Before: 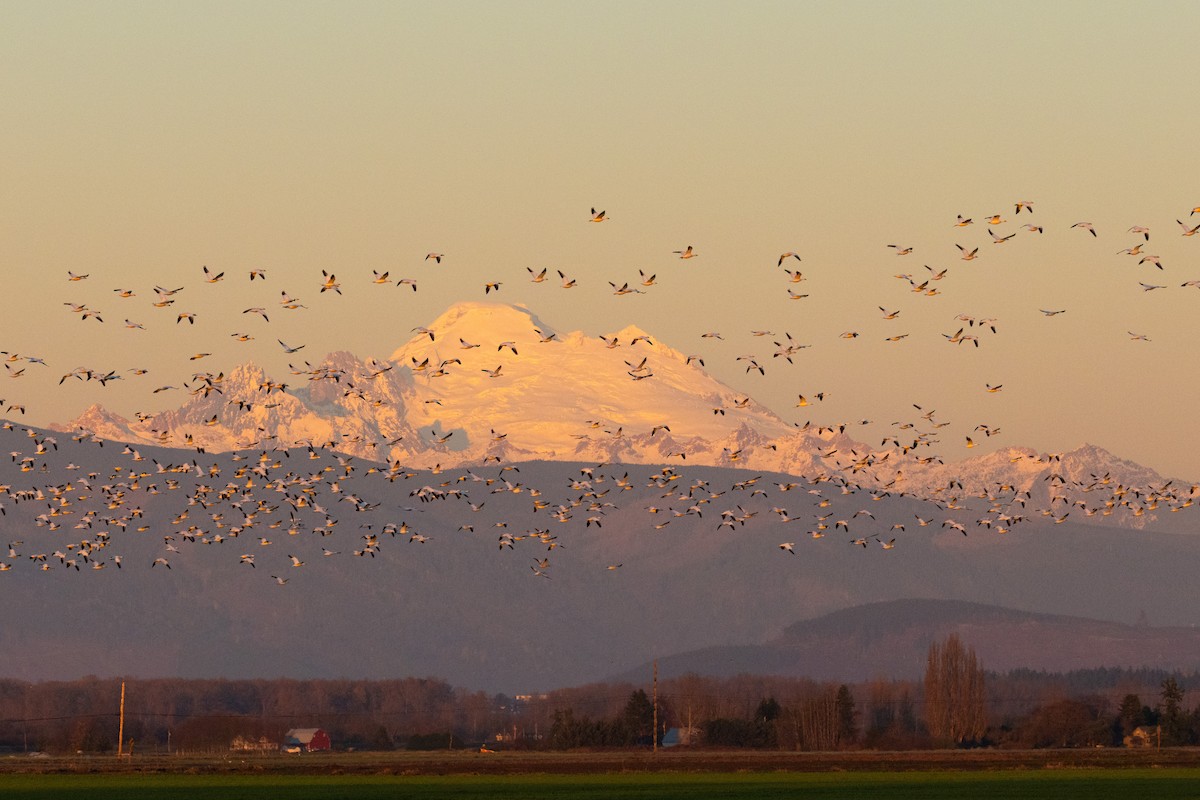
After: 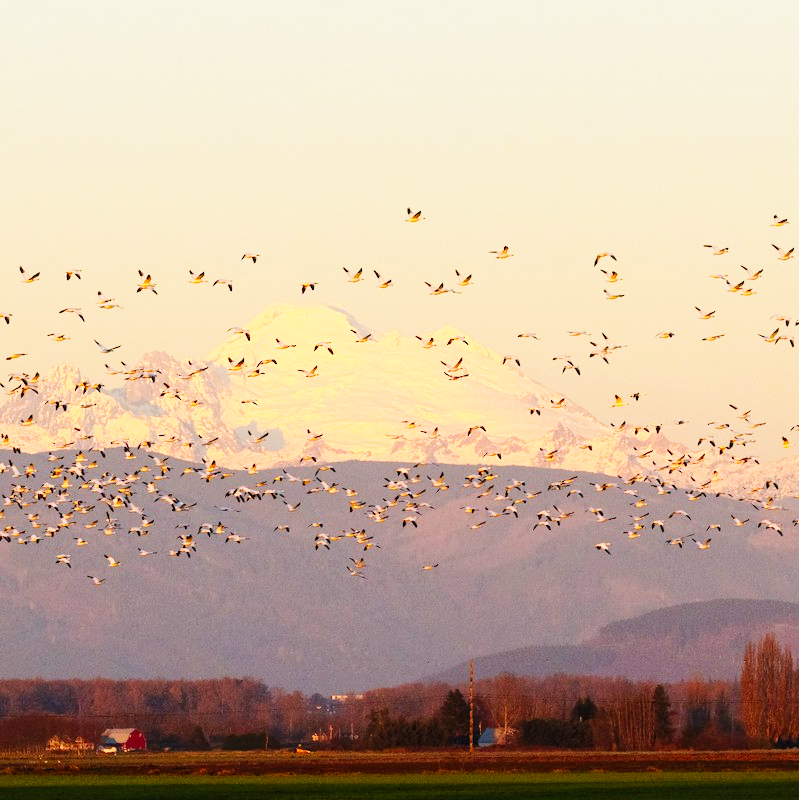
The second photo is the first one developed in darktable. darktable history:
color zones: curves: ch1 [(0, 0.523) (0.143, 0.545) (0.286, 0.52) (0.429, 0.506) (0.571, 0.503) (0.714, 0.503) (0.857, 0.508) (1, 0.523)]
crop and rotate: left 15.375%, right 17.964%
base curve: curves: ch0 [(0, 0.003) (0.001, 0.002) (0.006, 0.004) (0.02, 0.022) (0.048, 0.086) (0.094, 0.234) (0.162, 0.431) (0.258, 0.629) (0.385, 0.8) (0.548, 0.918) (0.751, 0.988) (1, 1)], exposure shift 0.578, preserve colors none
